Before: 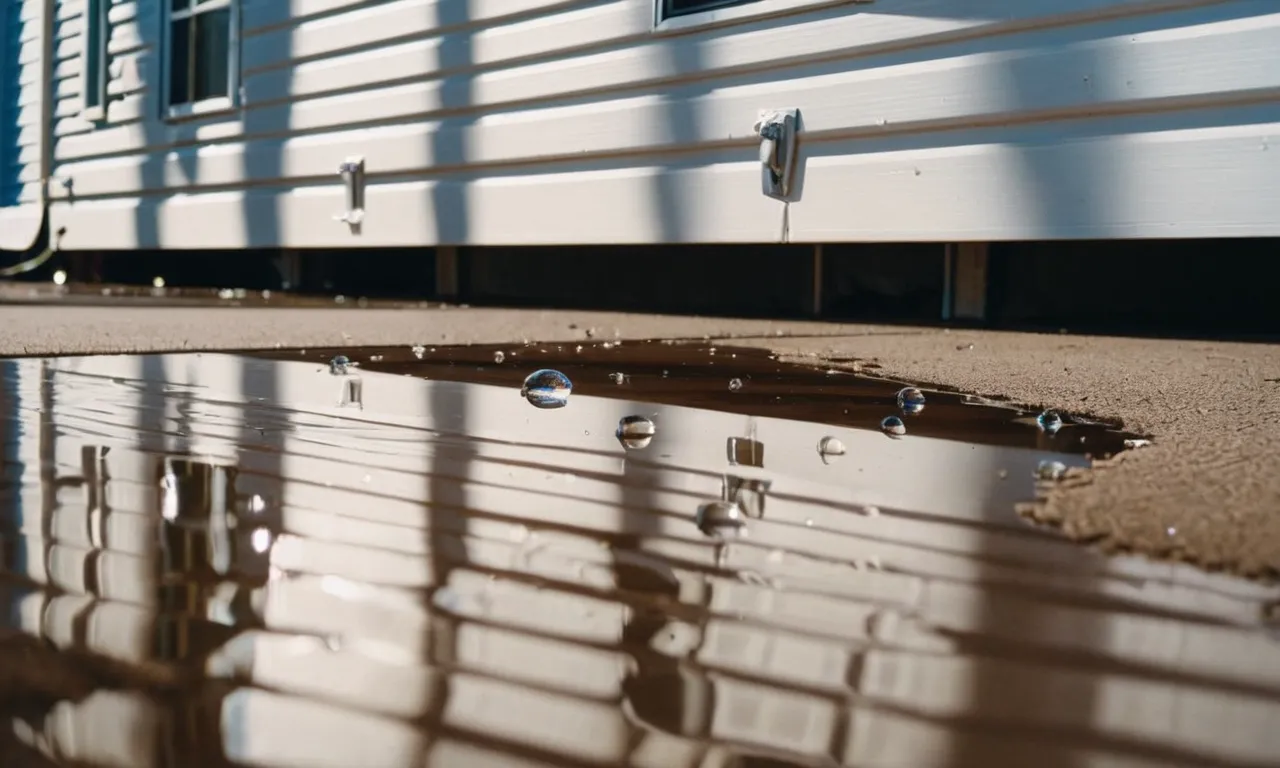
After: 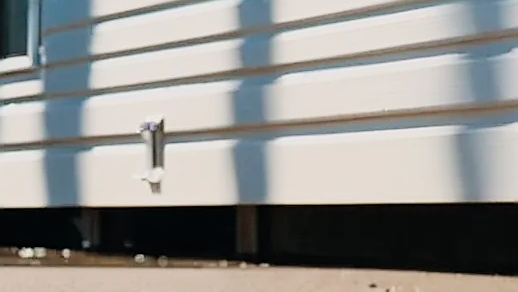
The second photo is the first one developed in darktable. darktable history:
exposure: black level correction 0, exposure 0.691 EV, compensate highlight preservation false
sharpen: radius 1.378, amount 1.255, threshold 0.688
filmic rgb: black relative exposure -7.65 EV, white relative exposure 4.56 EV, hardness 3.61, color science v6 (2022)
crop: left 15.664%, top 5.454%, right 43.859%, bottom 56.451%
